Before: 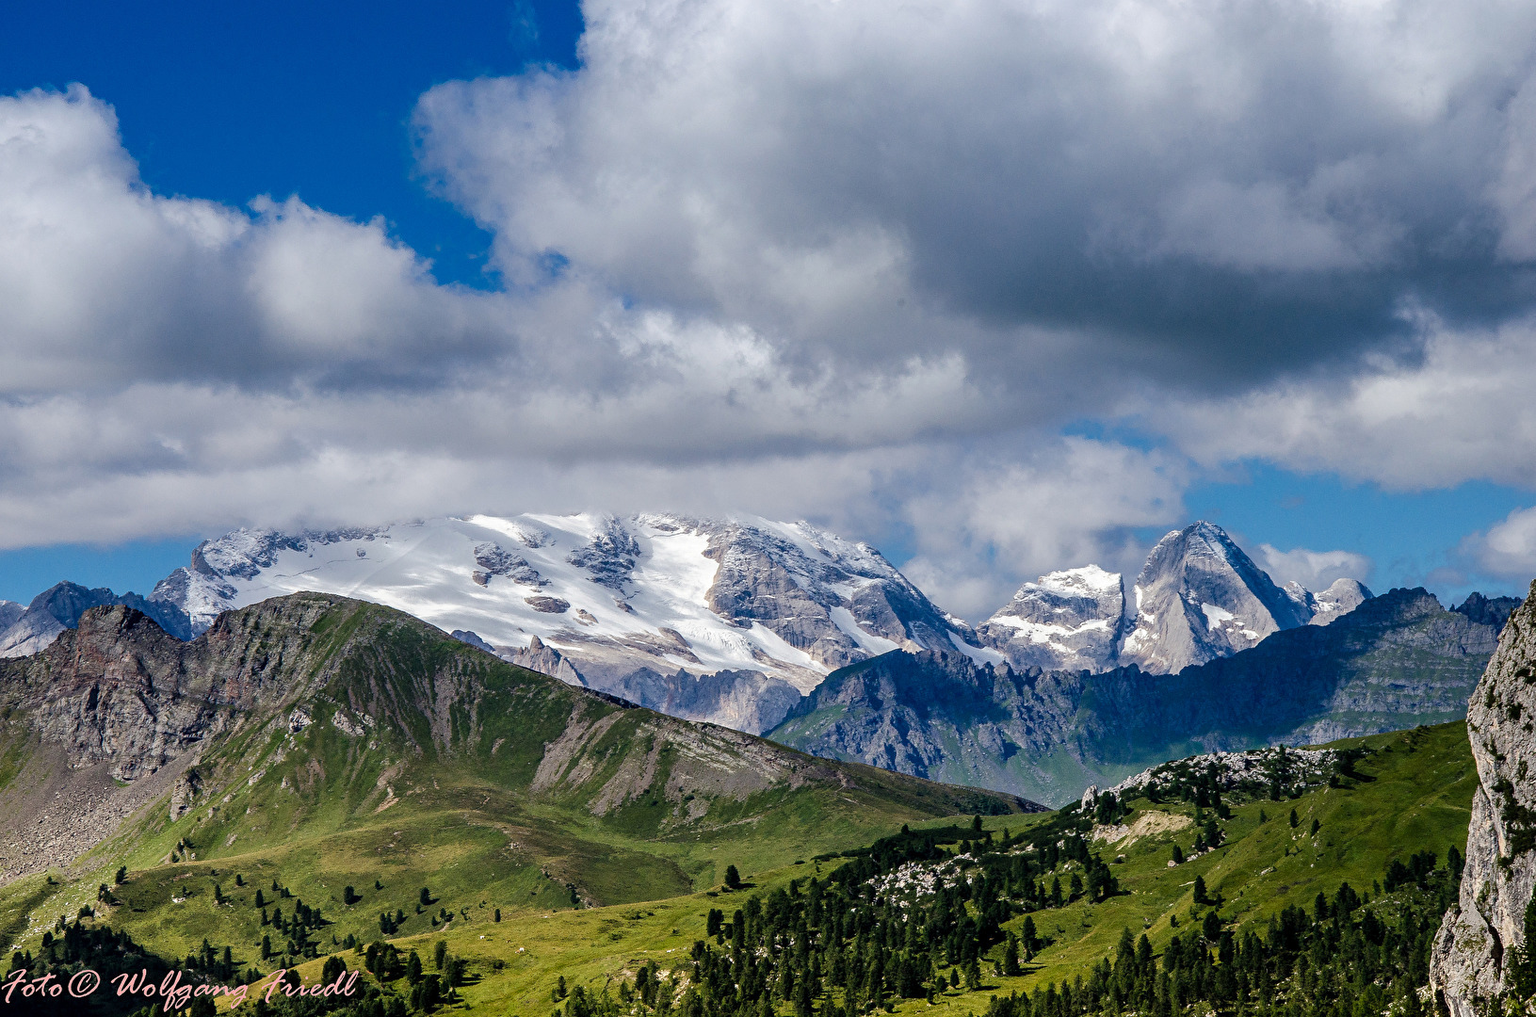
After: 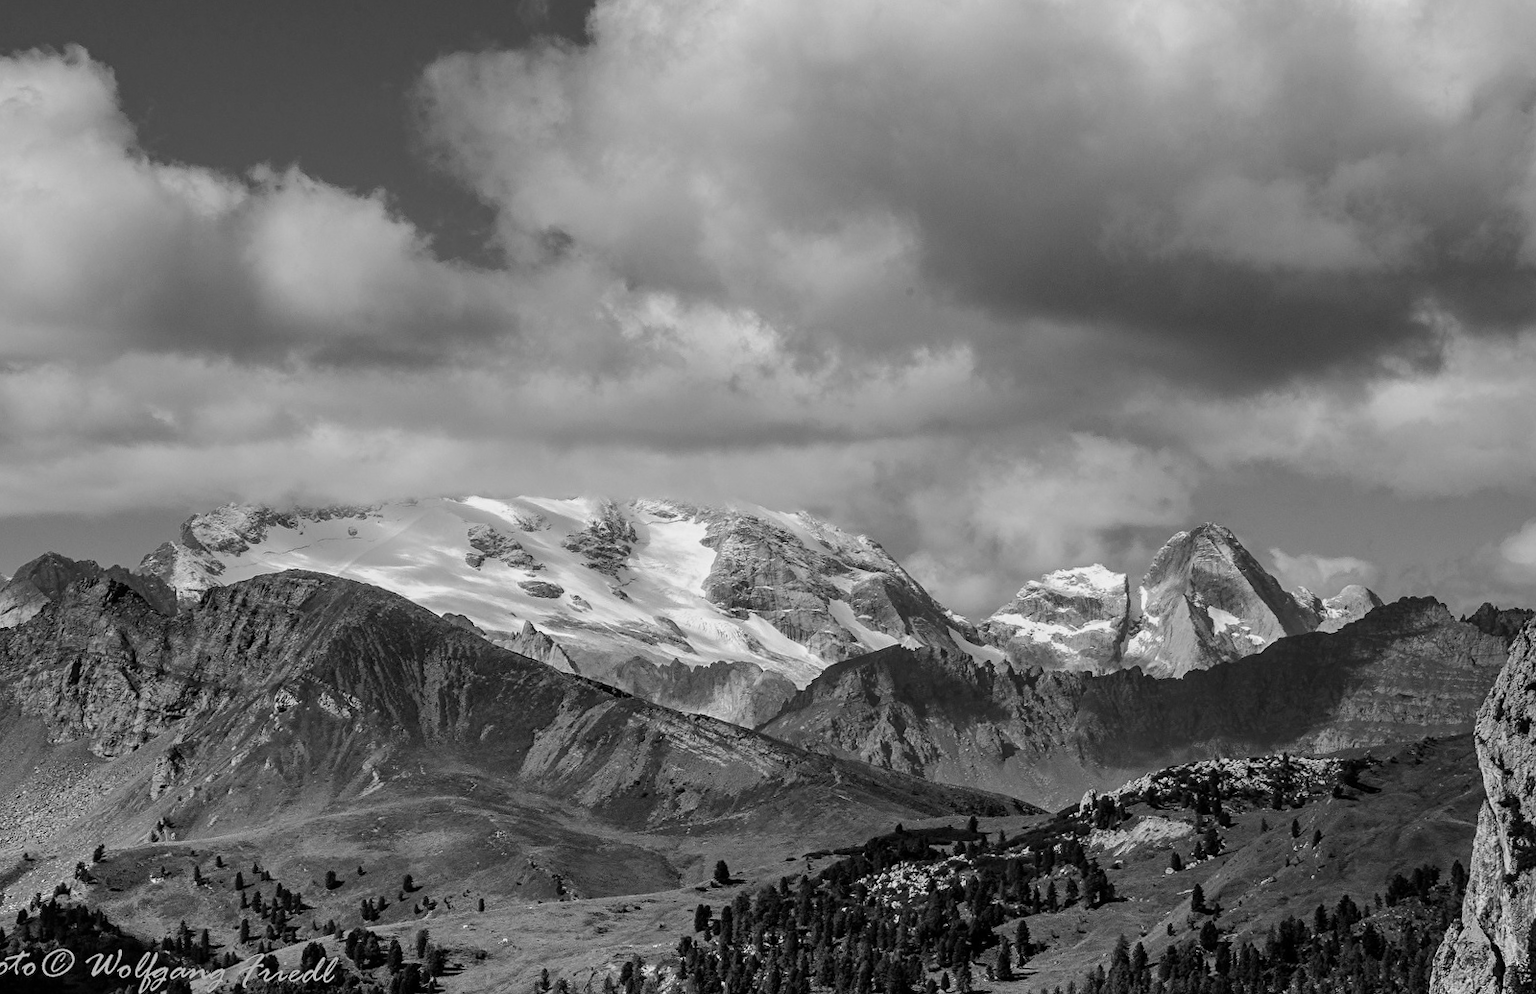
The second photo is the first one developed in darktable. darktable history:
rotate and perspective: rotation 1.57°, crop left 0.018, crop right 0.982, crop top 0.039, crop bottom 0.961
color contrast: green-magenta contrast 0, blue-yellow contrast 0
monochrome: a -74.22, b 78.2
